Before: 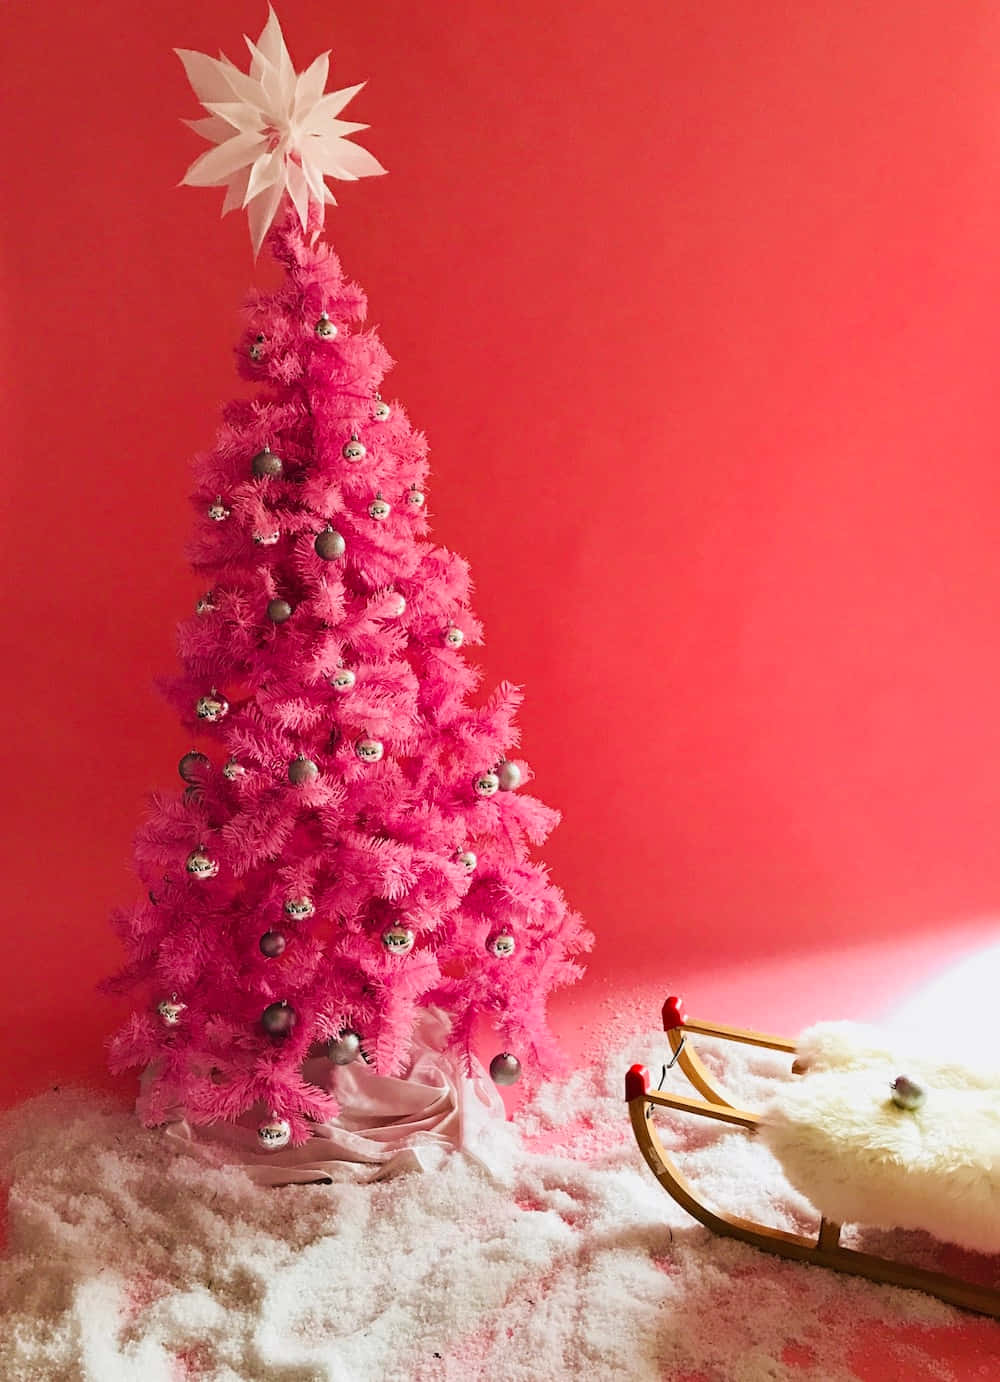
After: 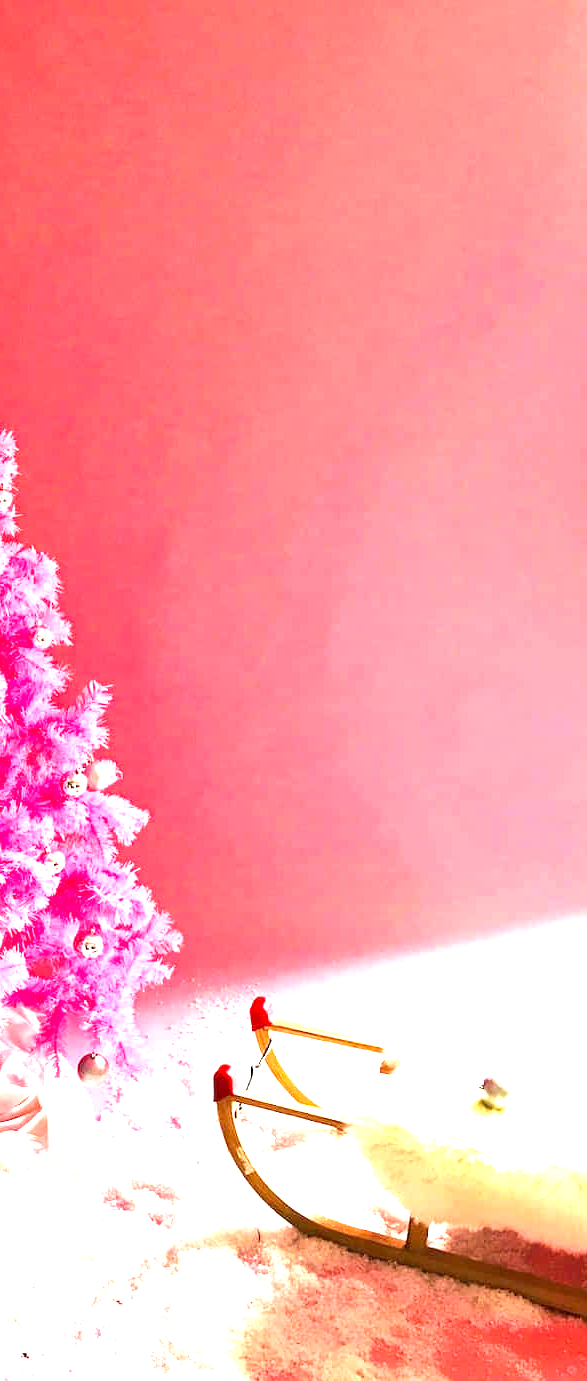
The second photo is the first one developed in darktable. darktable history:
crop: left 41.209%
exposure: black level correction 0.001, exposure 1.991 EV, compensate highlight preservation false
